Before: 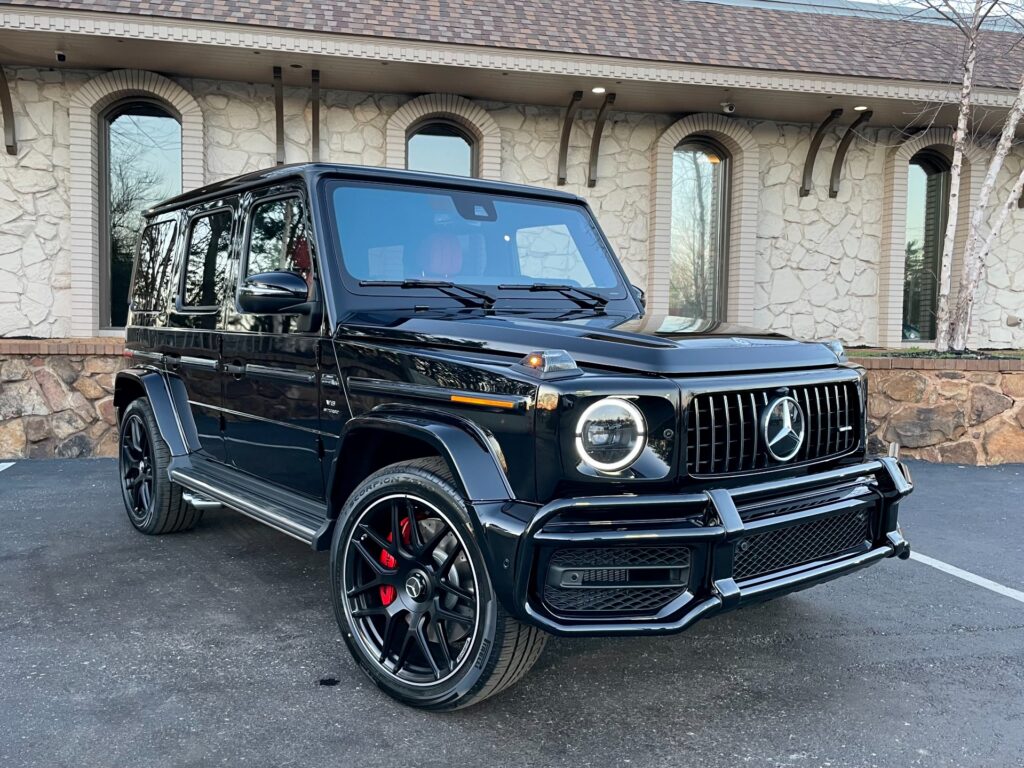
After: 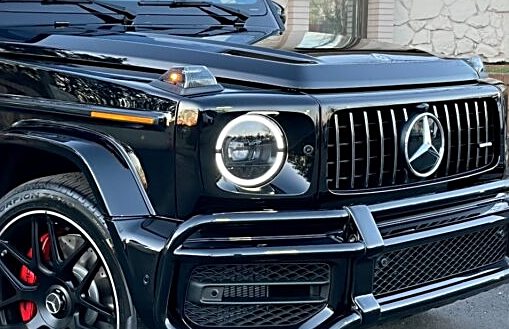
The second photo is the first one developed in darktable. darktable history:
crop: left 35.191%, top 37.092%, right 15.028%, bottom 20.001%
sharpen: on, module defaults
